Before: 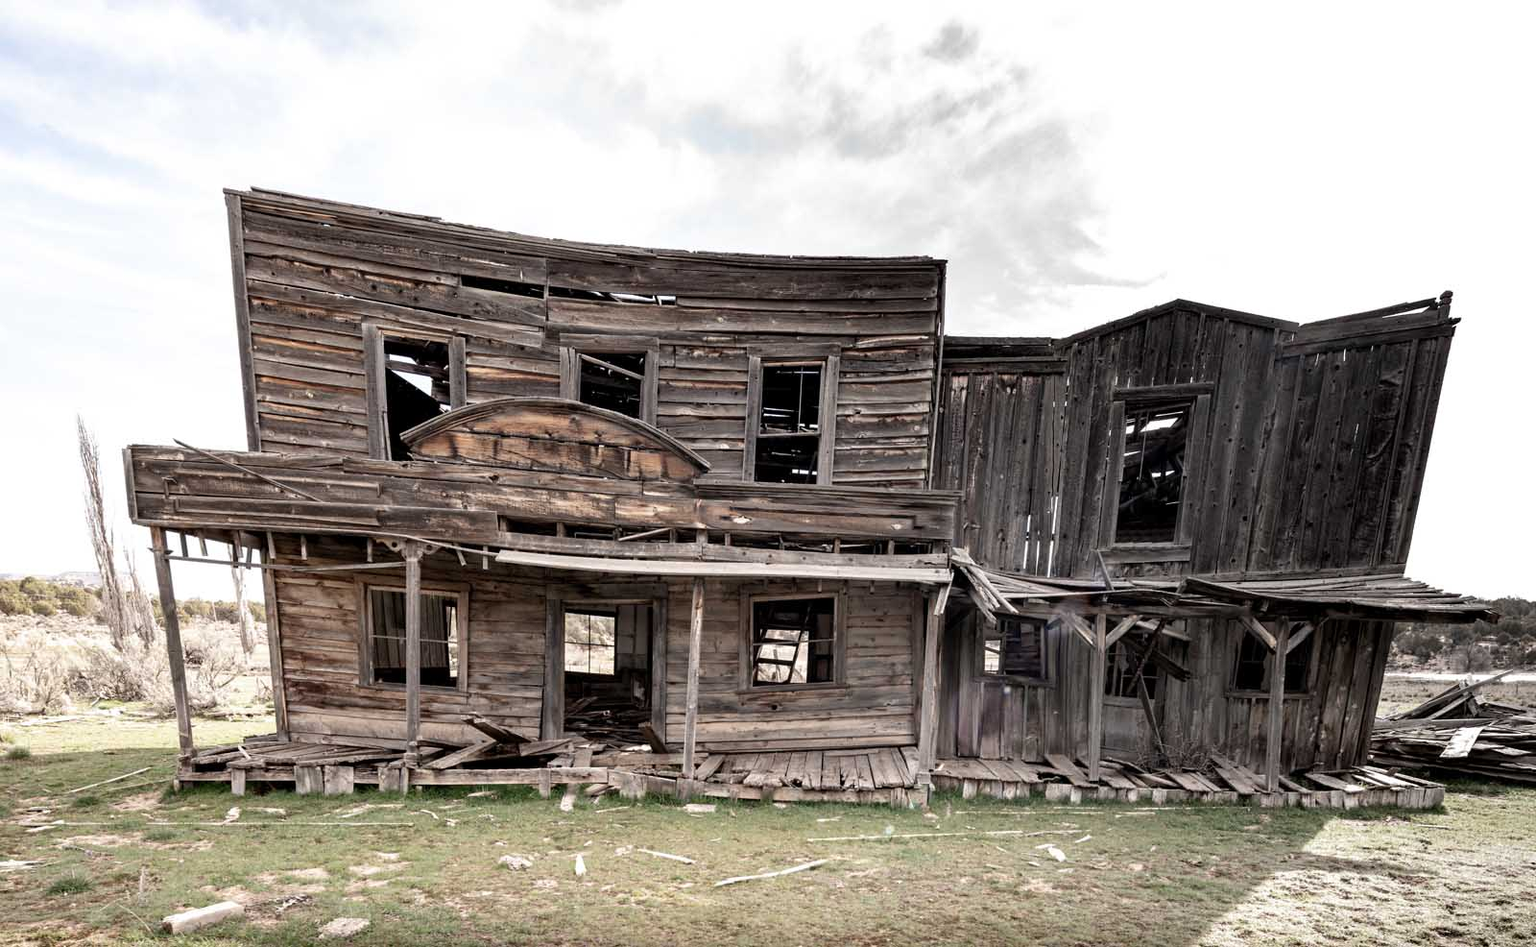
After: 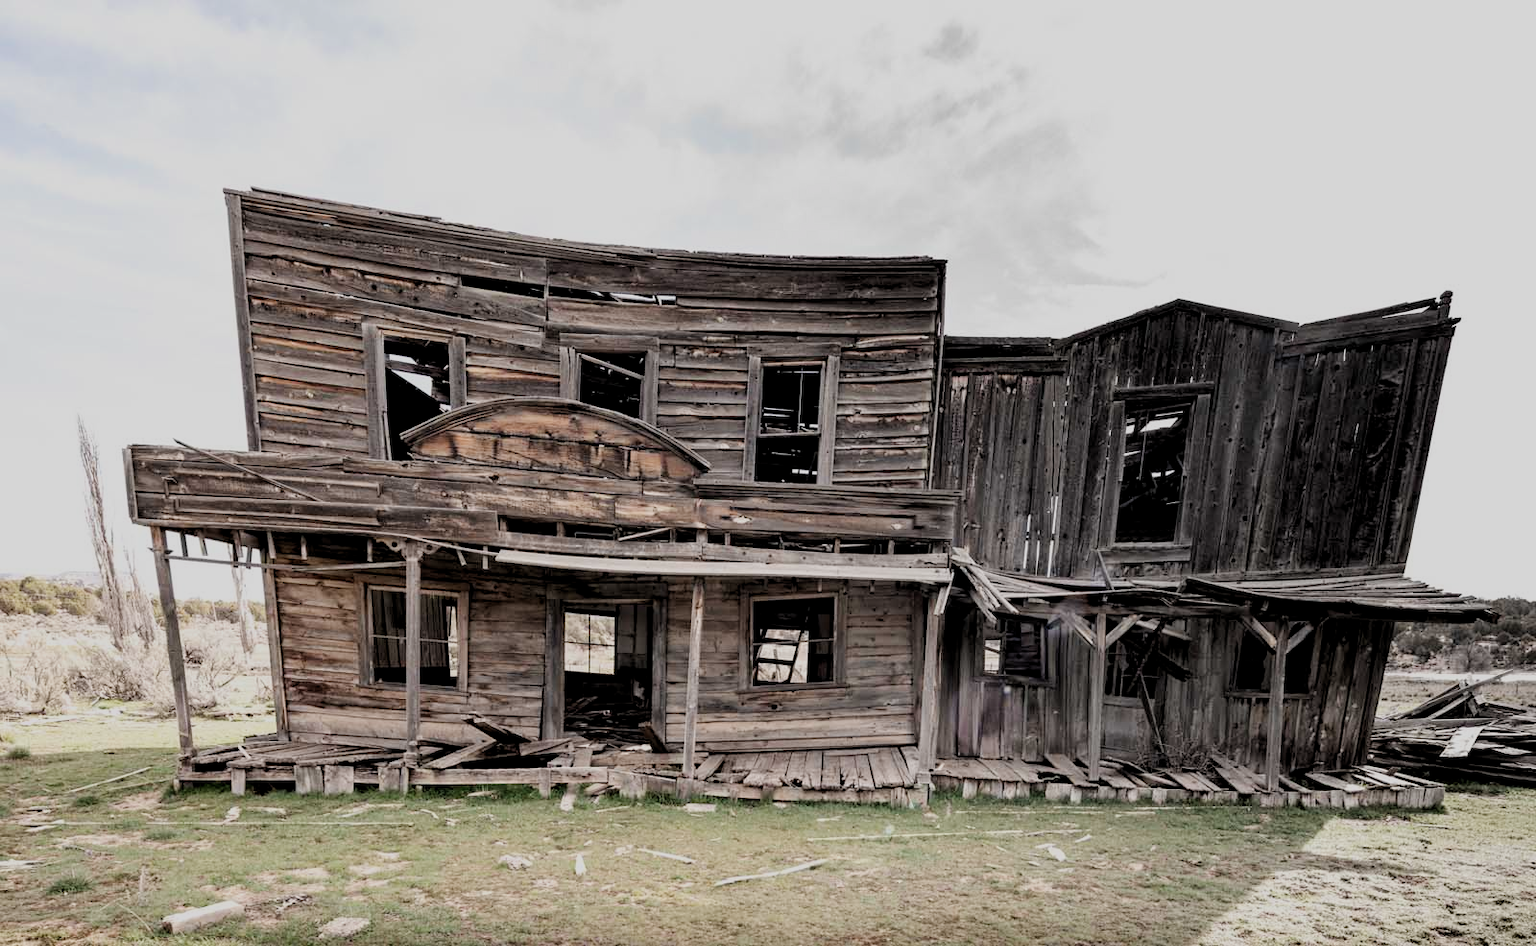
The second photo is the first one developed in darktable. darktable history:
filmic rgb: black relative exposure -7.65 EV, white relative exposure 4.56 EV, threshold 3.02 EV, hardness 3.61, enable highlight reconstruction true
levels: levels [0.016, 0.5, 0.996]
